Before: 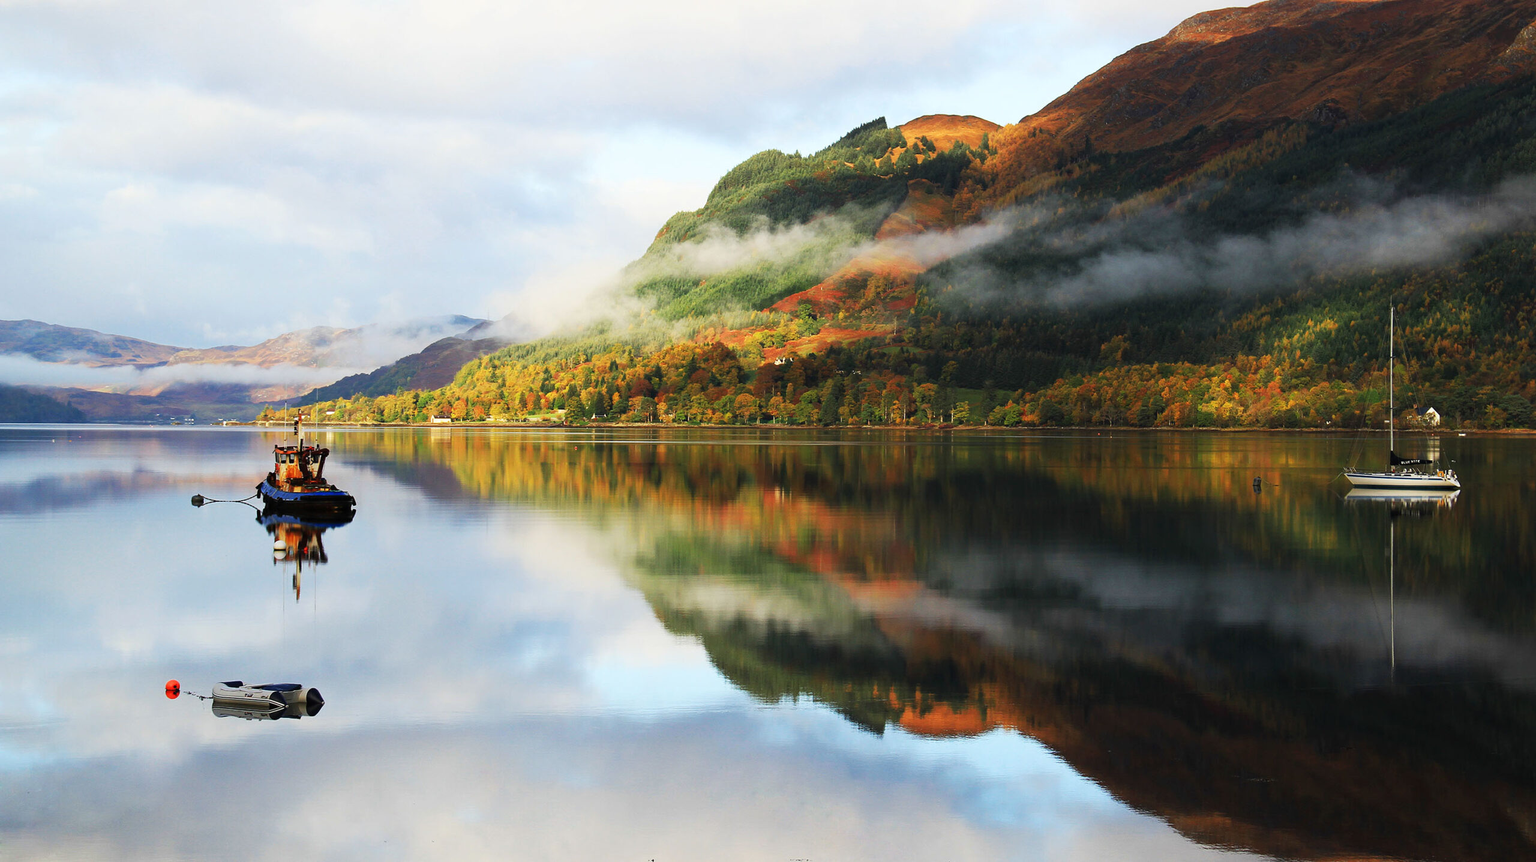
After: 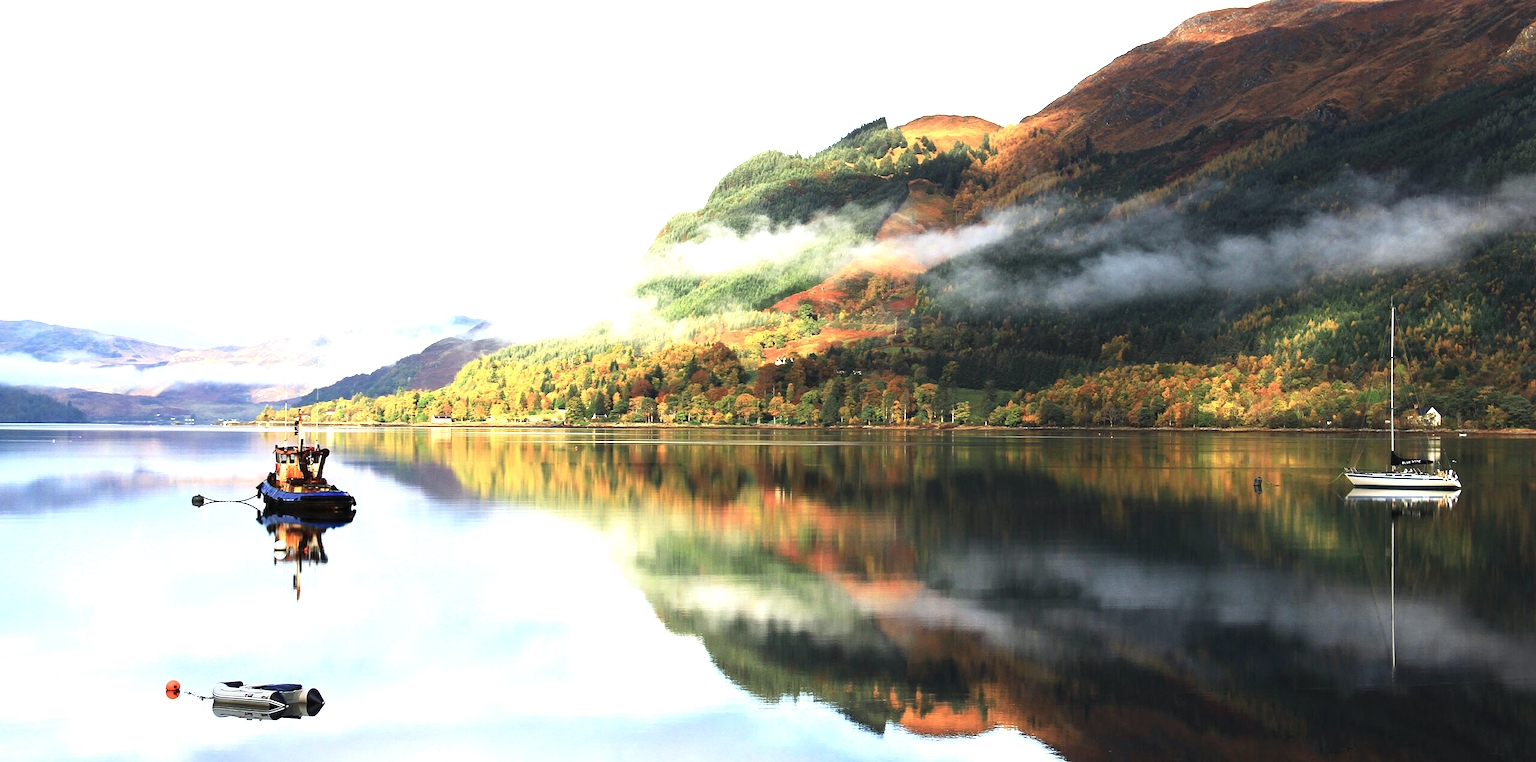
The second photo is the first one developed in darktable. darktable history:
exposure: exposure 1.089 EV, compensate highlight preservation false
white balance: red 0.967, blue 1.049
crop and rotate: top 0%, bottom 11.49%
contrast brightness saturation: contrast 0.11, saturation -0.17
